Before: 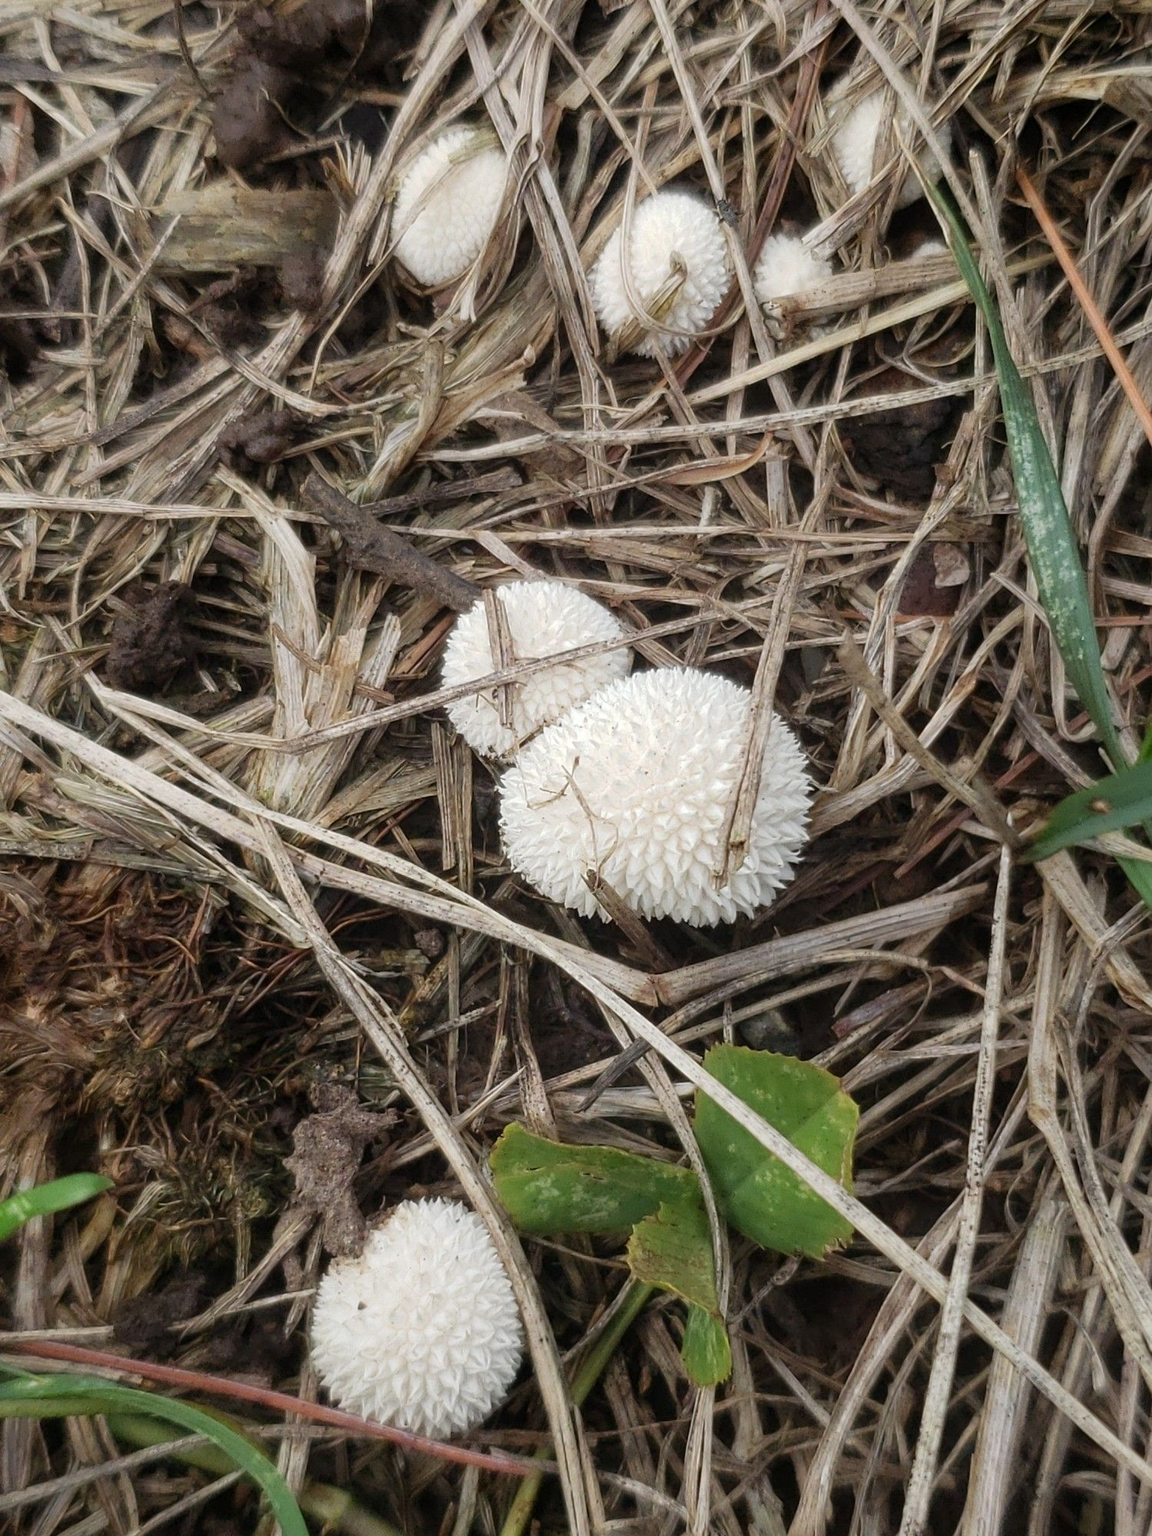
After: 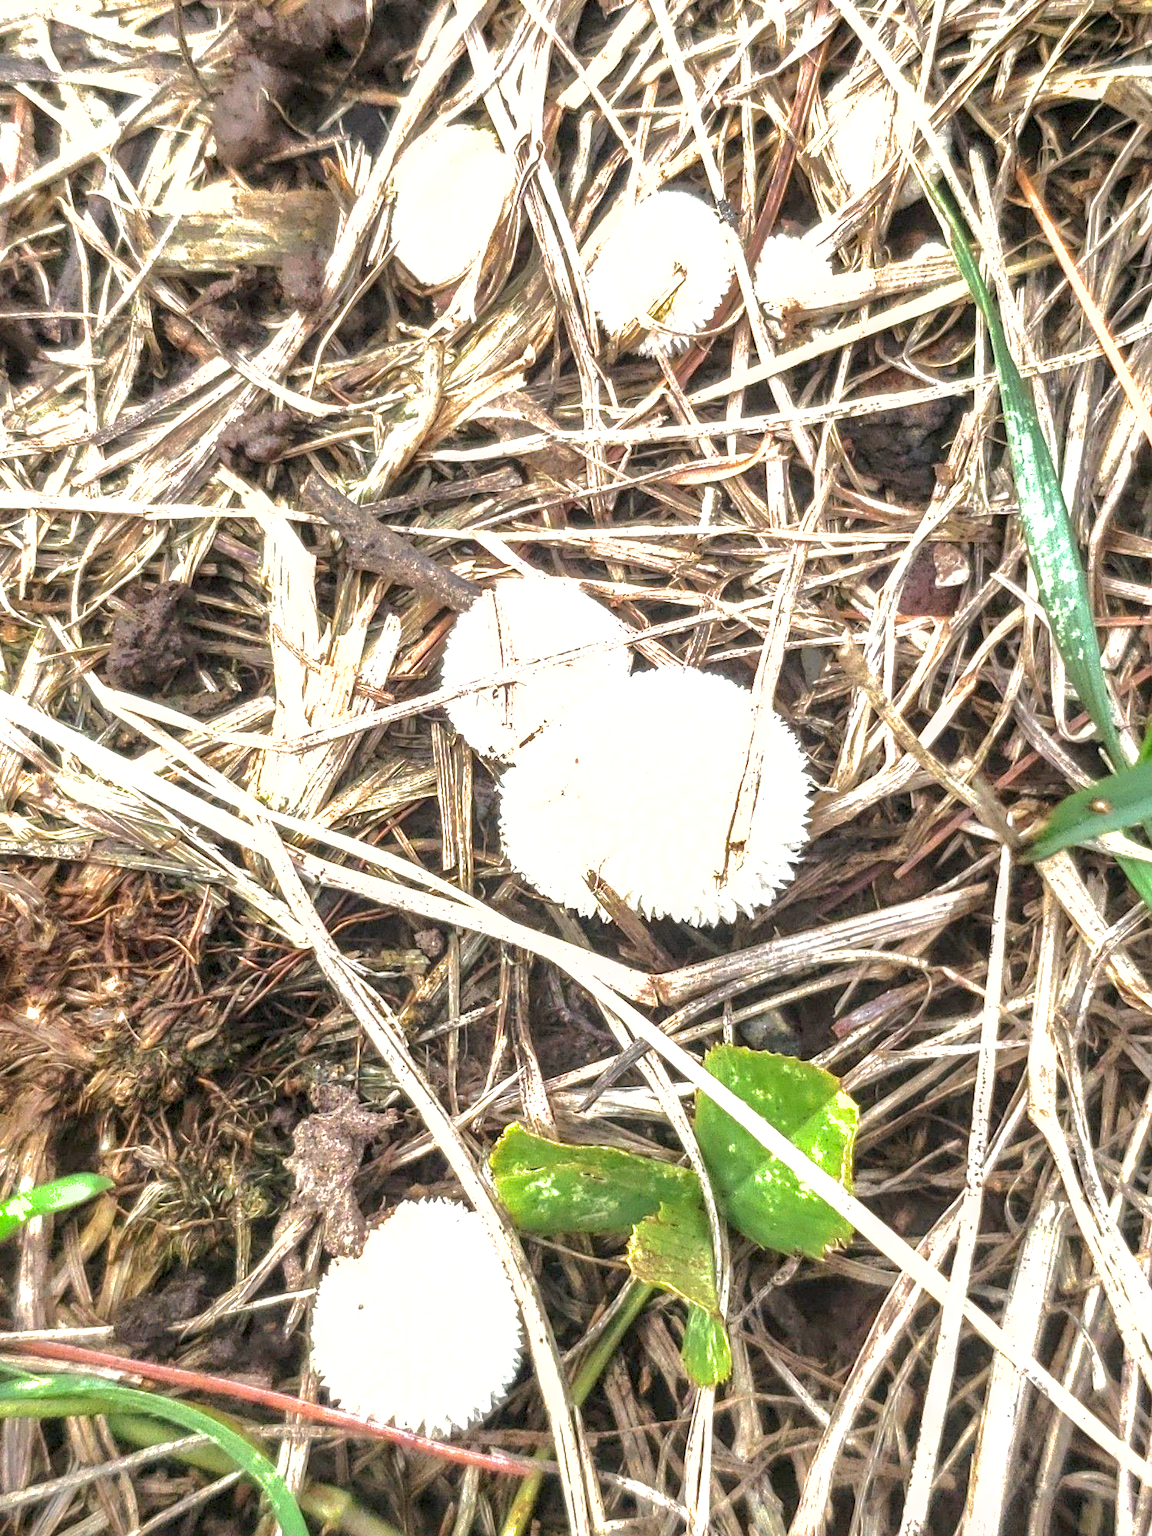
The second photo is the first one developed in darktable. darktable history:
shadows and highlights: shadows 39.82, highlights -59.79
local contrast: detail 130%
exposure: exposure 1.998 EV, compensate highlight preservation false
